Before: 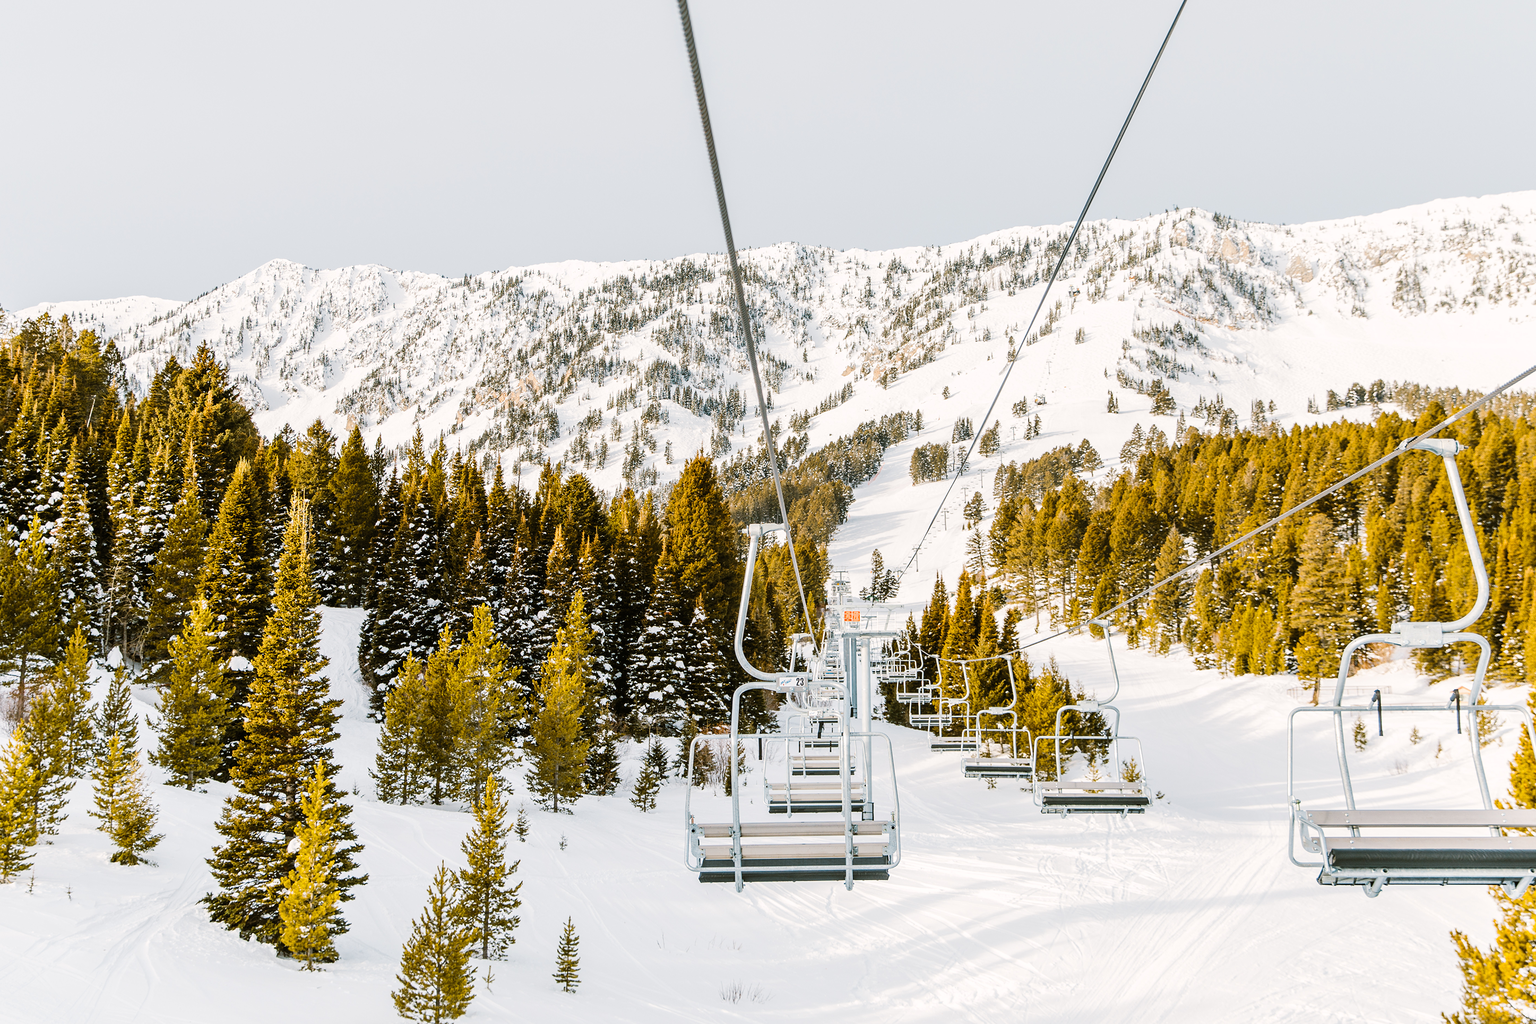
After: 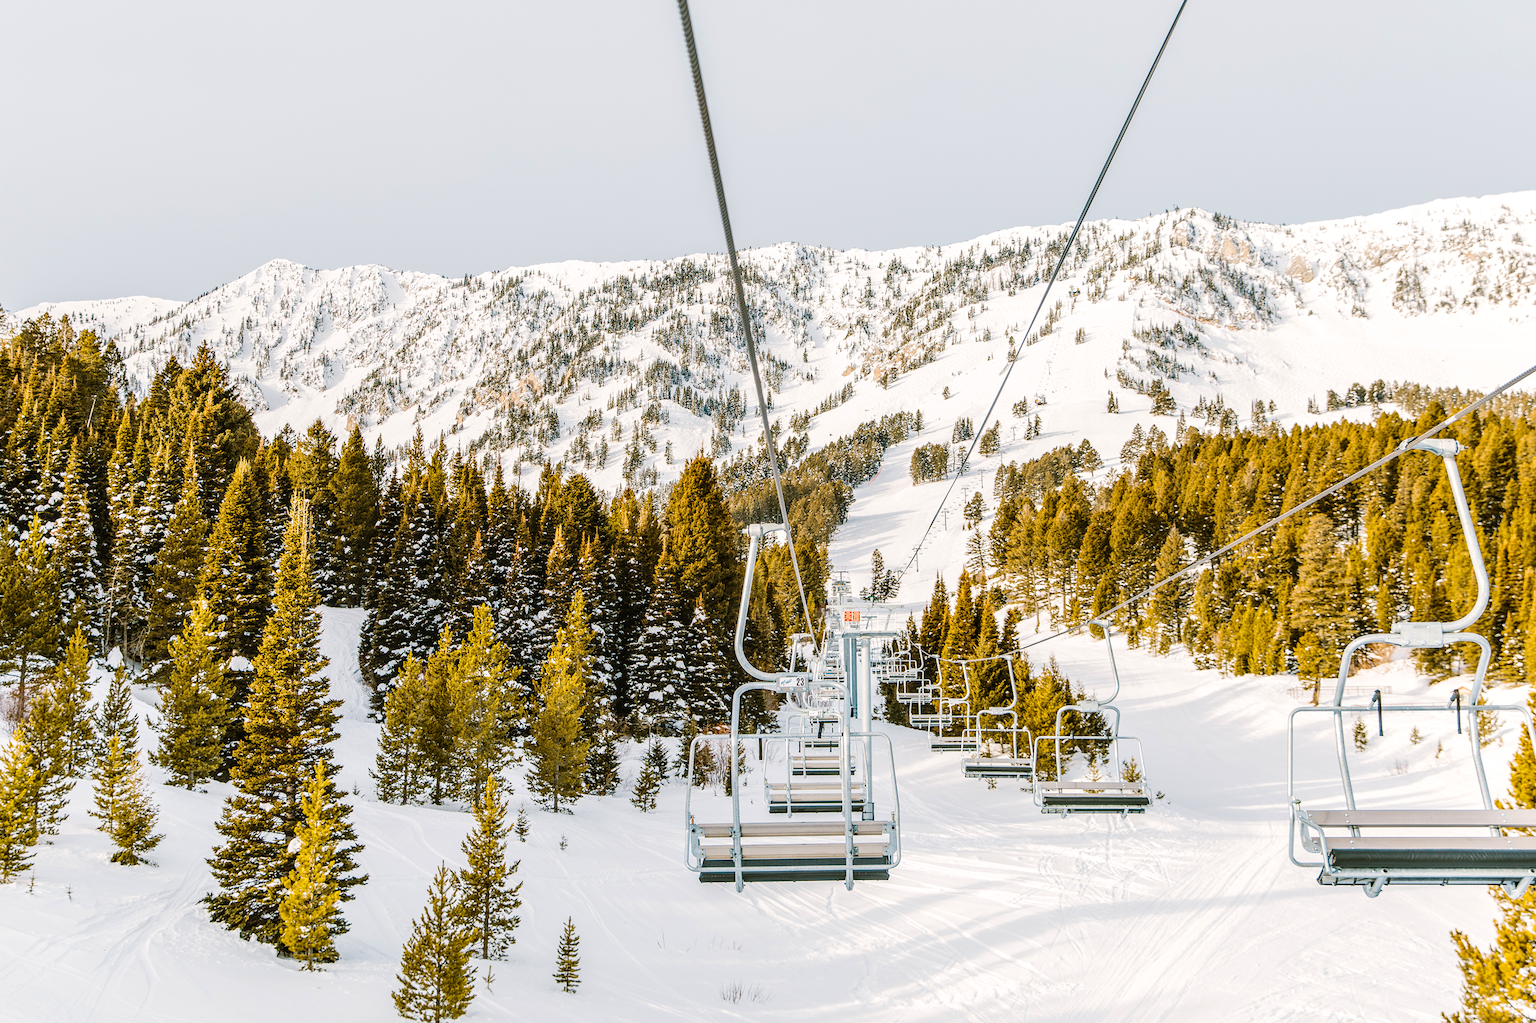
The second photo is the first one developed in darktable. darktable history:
local contrast: on, module defaults
exposure: compensate highlight preservation false
velvia: on, module defaults
